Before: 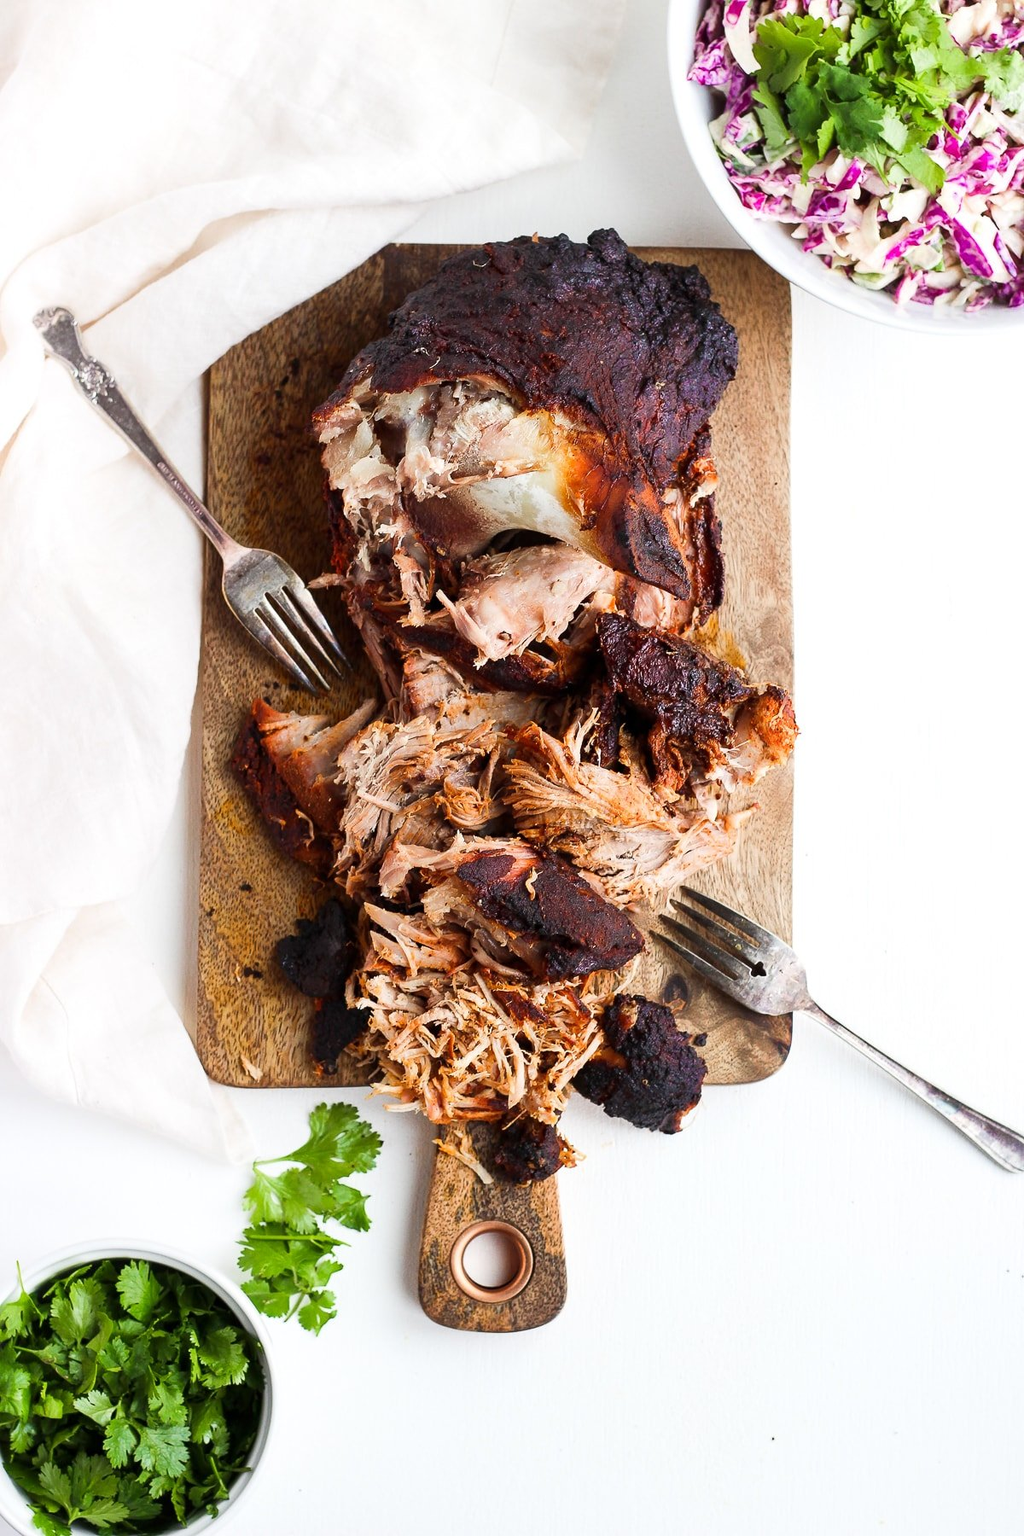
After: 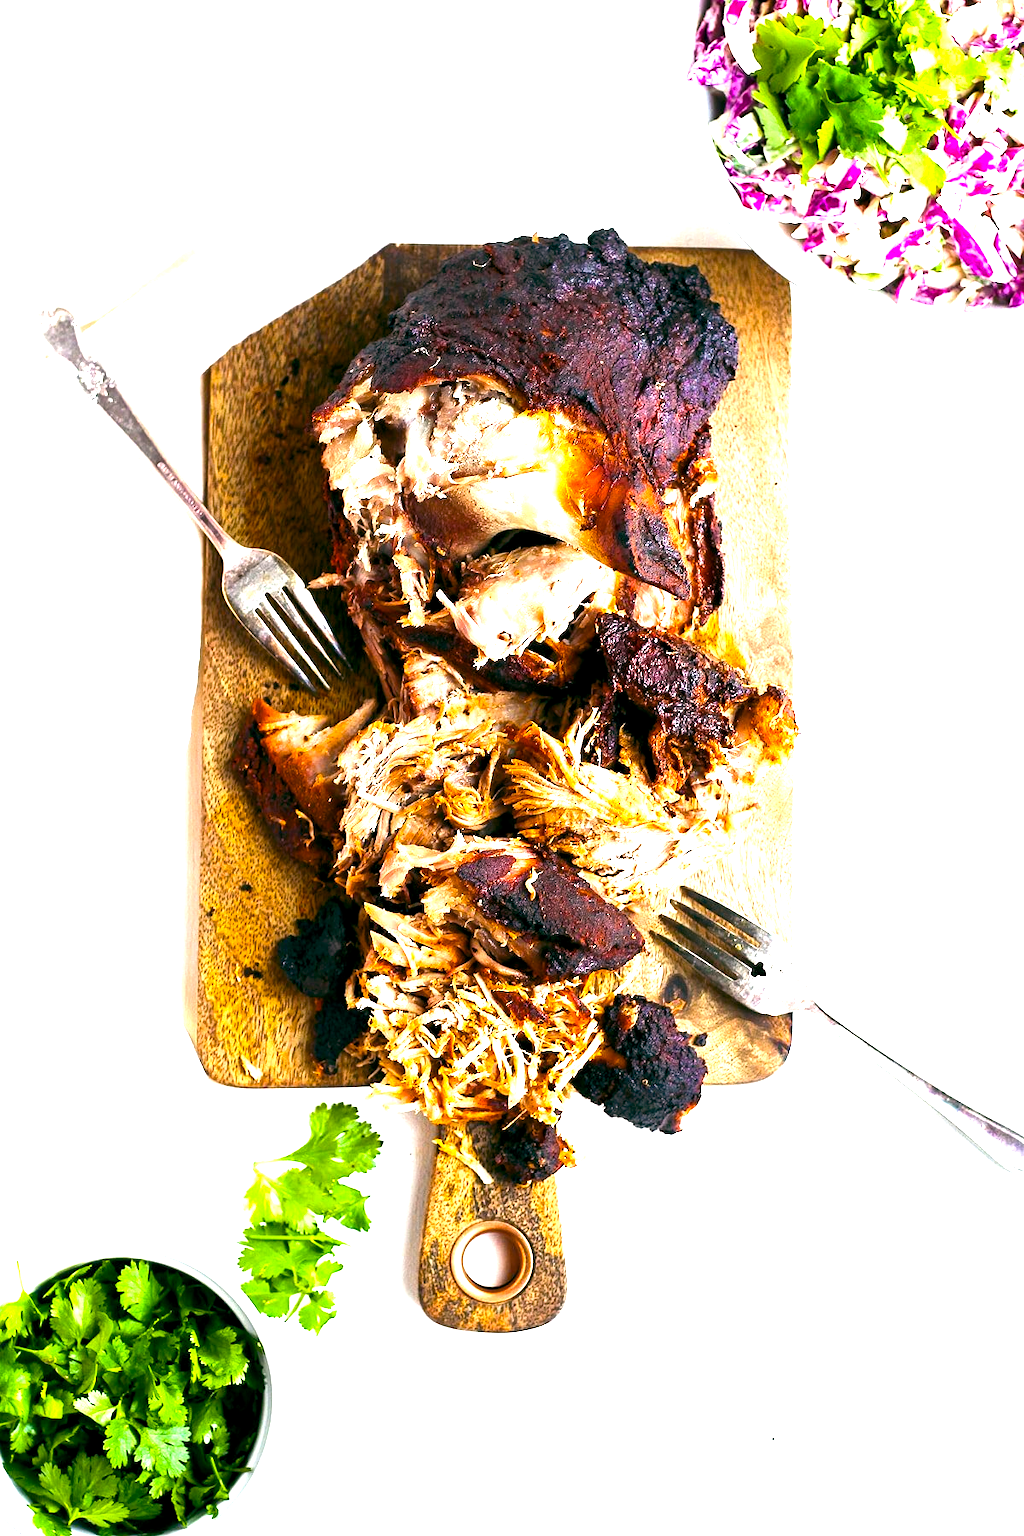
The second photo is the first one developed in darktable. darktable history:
color balance rgb: global offset › luminance -0.318%, global offset › chroma 0.11%, global offset › hue 162.88°, perceptual saturation grading › global saturation 19.355%, perceptual brilliance grading › global brilliance 30.604%, perceptual brilliance grading › highlights 12.029%, perceptual brilliance grading › mid-tones 24.161%, global vibrance 20%
